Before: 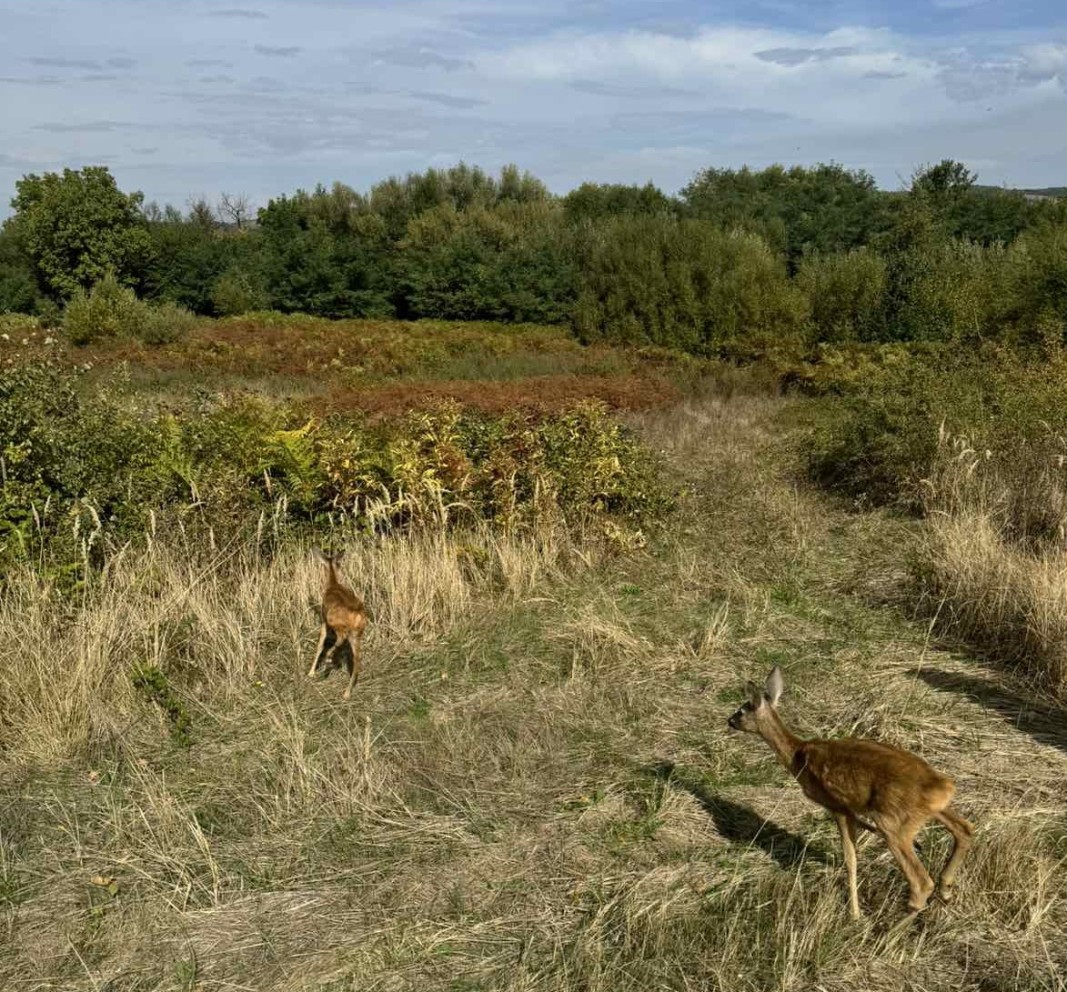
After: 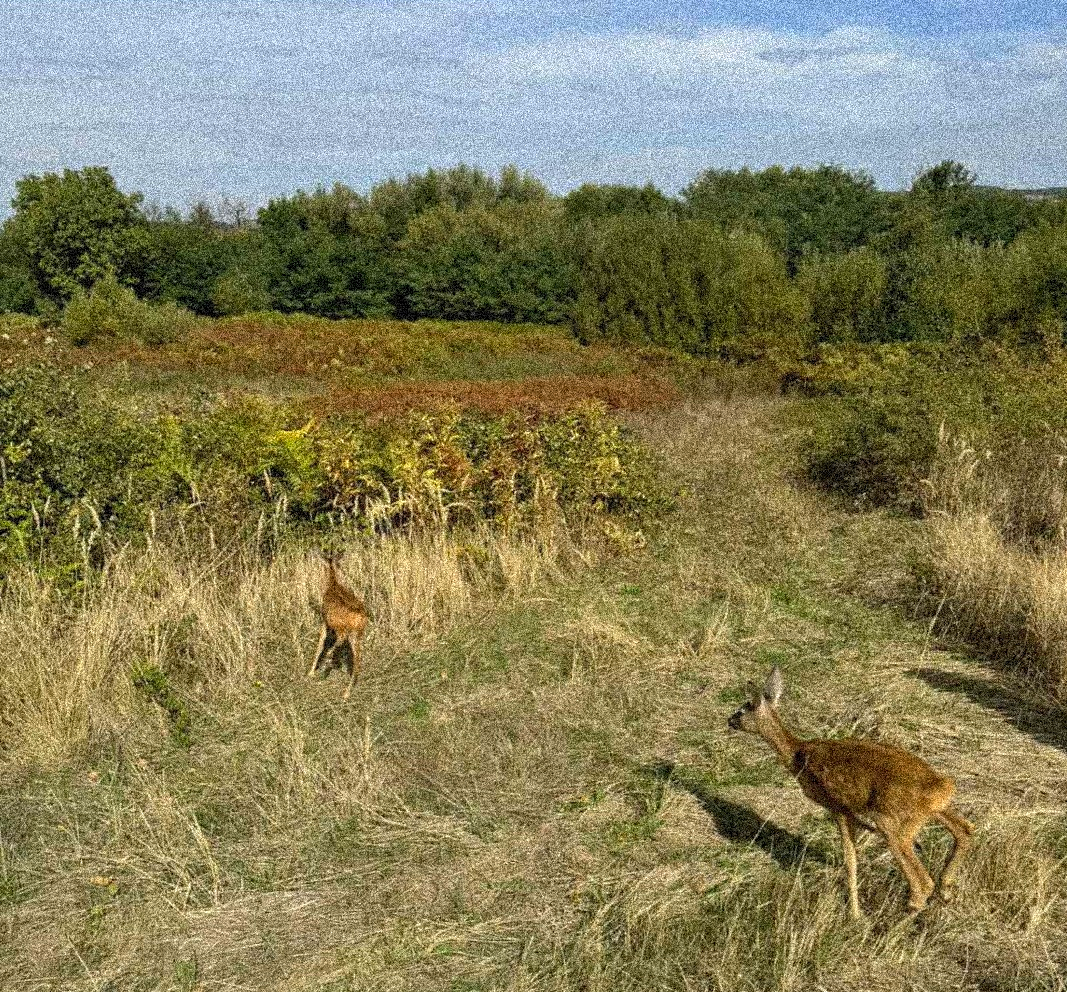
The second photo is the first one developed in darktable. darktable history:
contrast brightness saturation: brightness 0.09, saturation 0.19
grain: coarseness 3.75 ISO, strength 100%, mid-tones bias 0%
